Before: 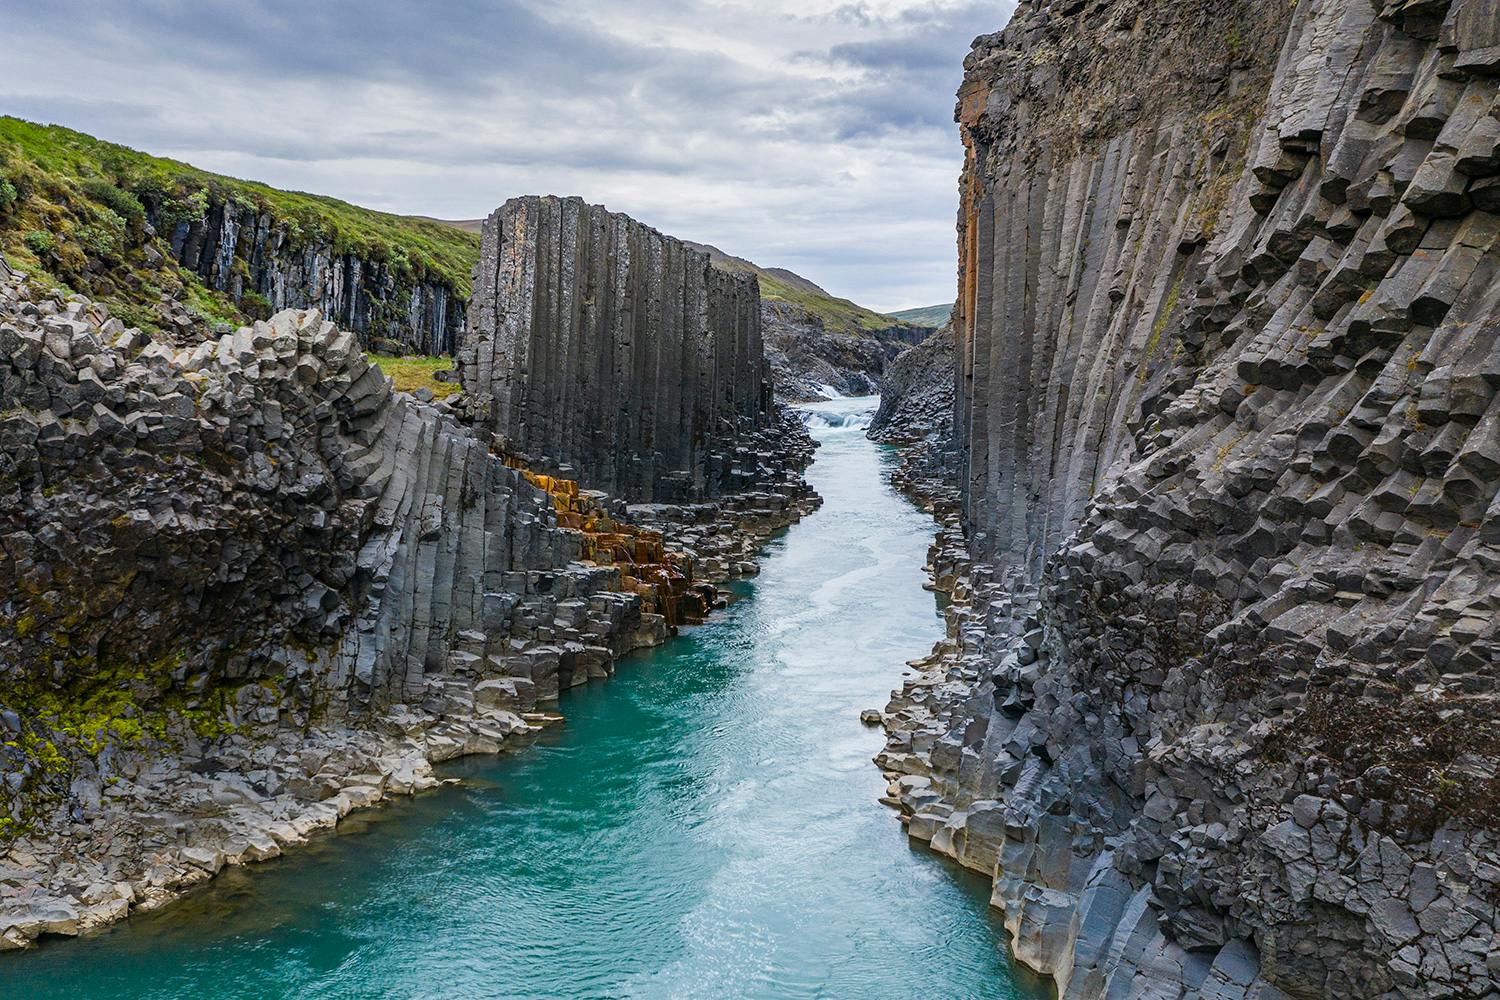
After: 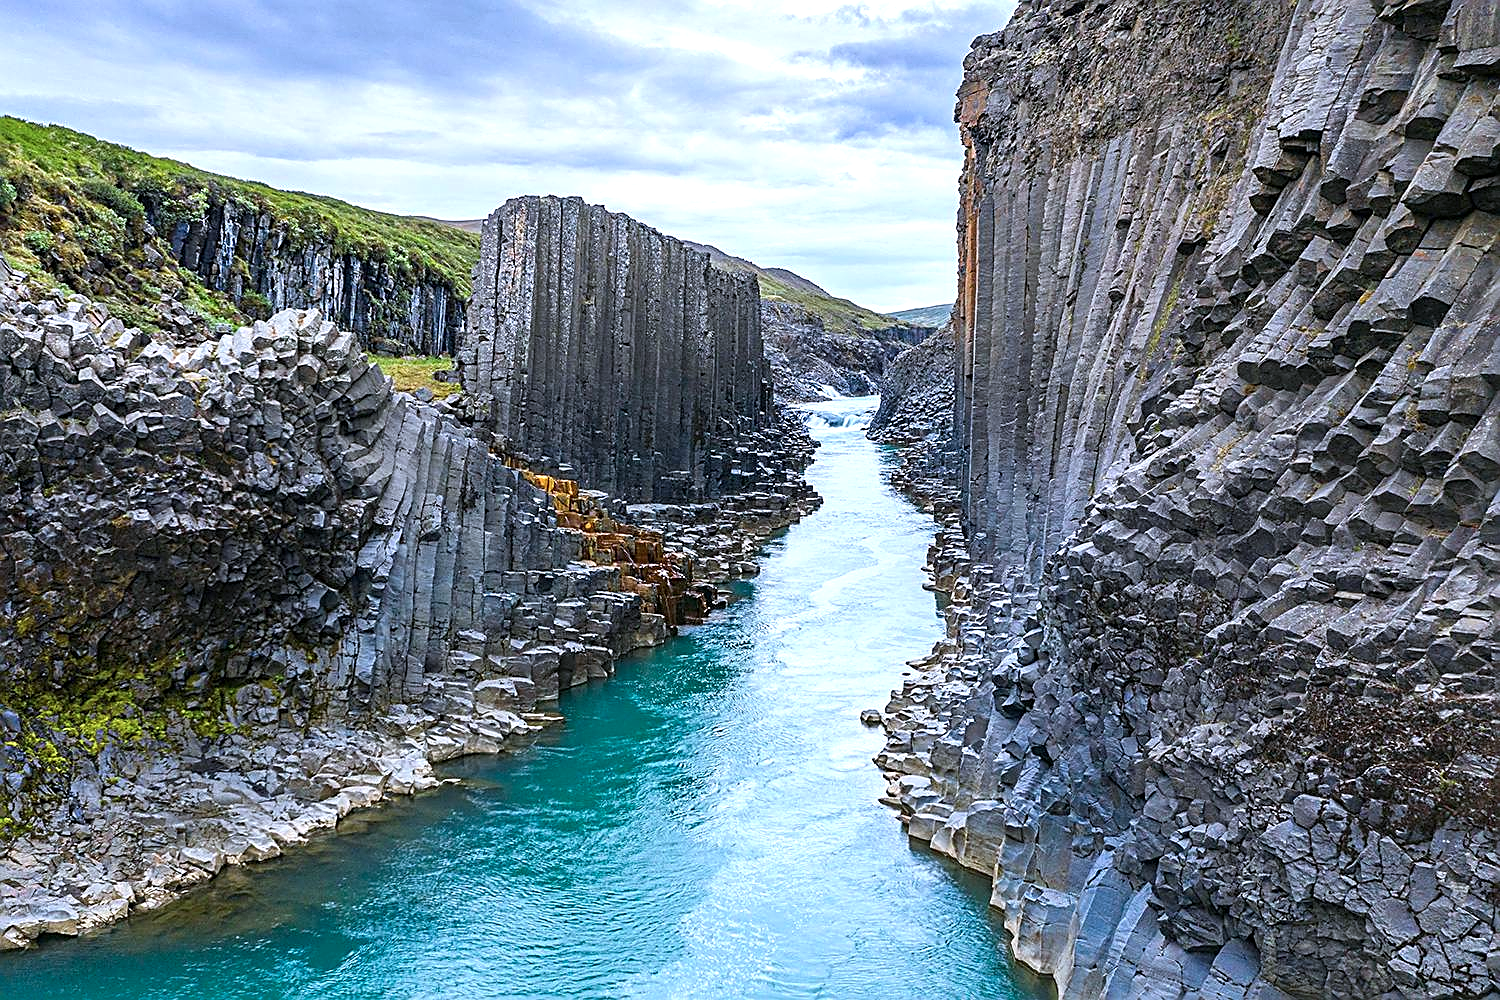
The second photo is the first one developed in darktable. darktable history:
sharpen: amount 0.75
exposure: black level correction 0, exposure 0.6 EV, compensate highlight preservation false
color calibration: illuminant as shot in camera, x 0.37, y 0.382, temperature 4313.32 K
